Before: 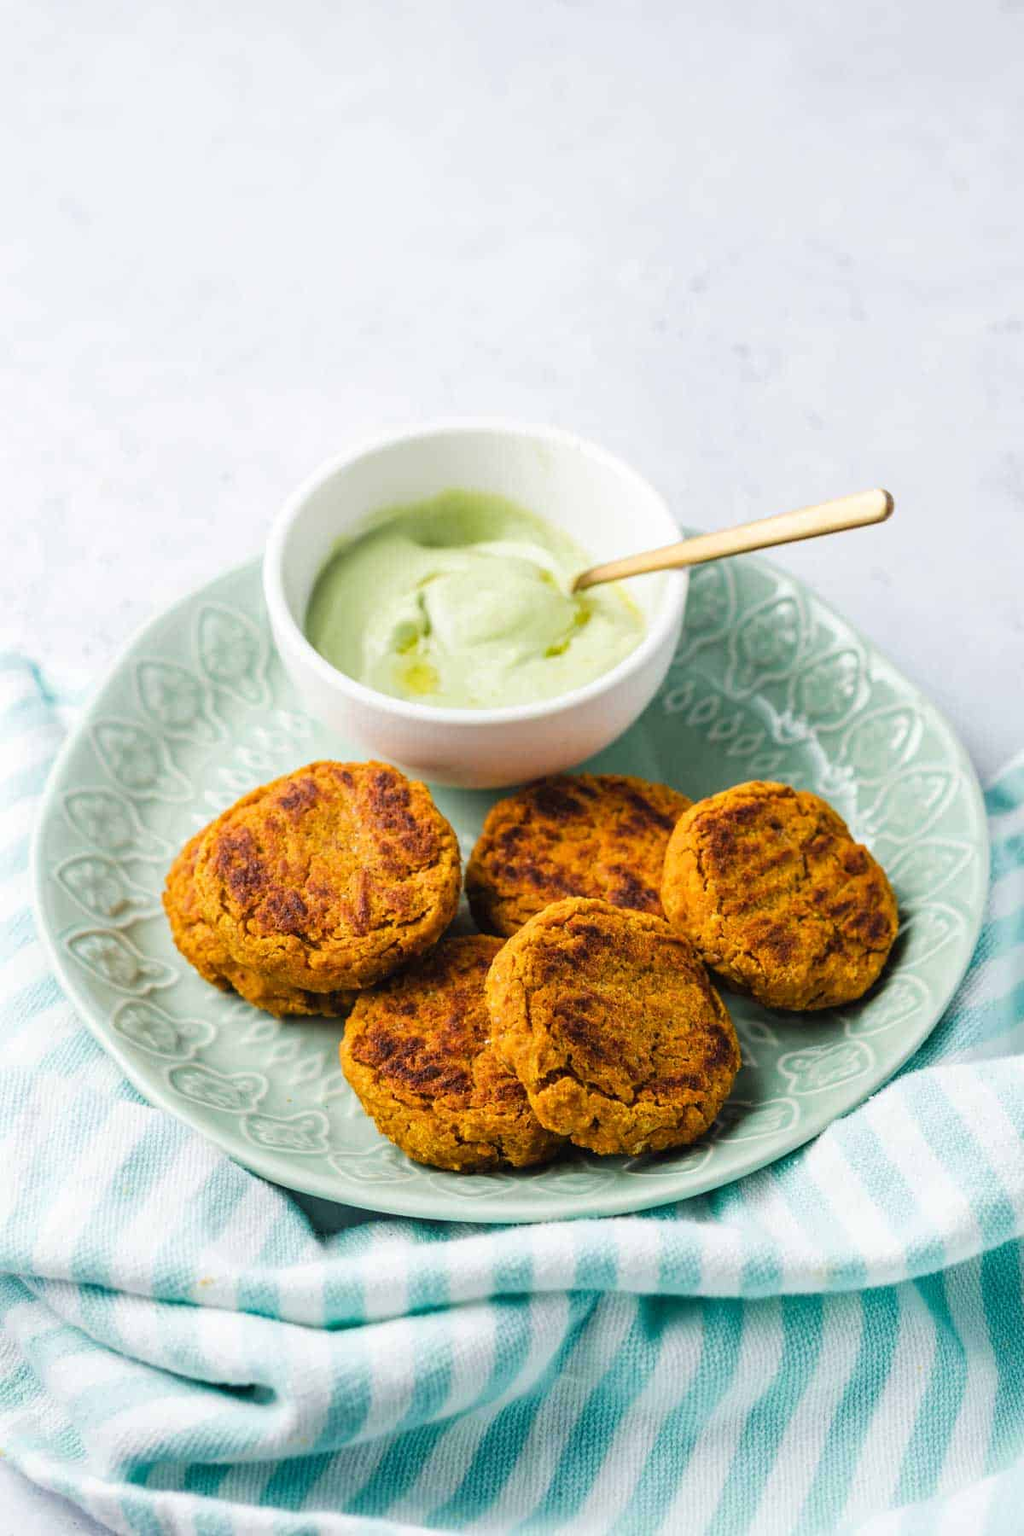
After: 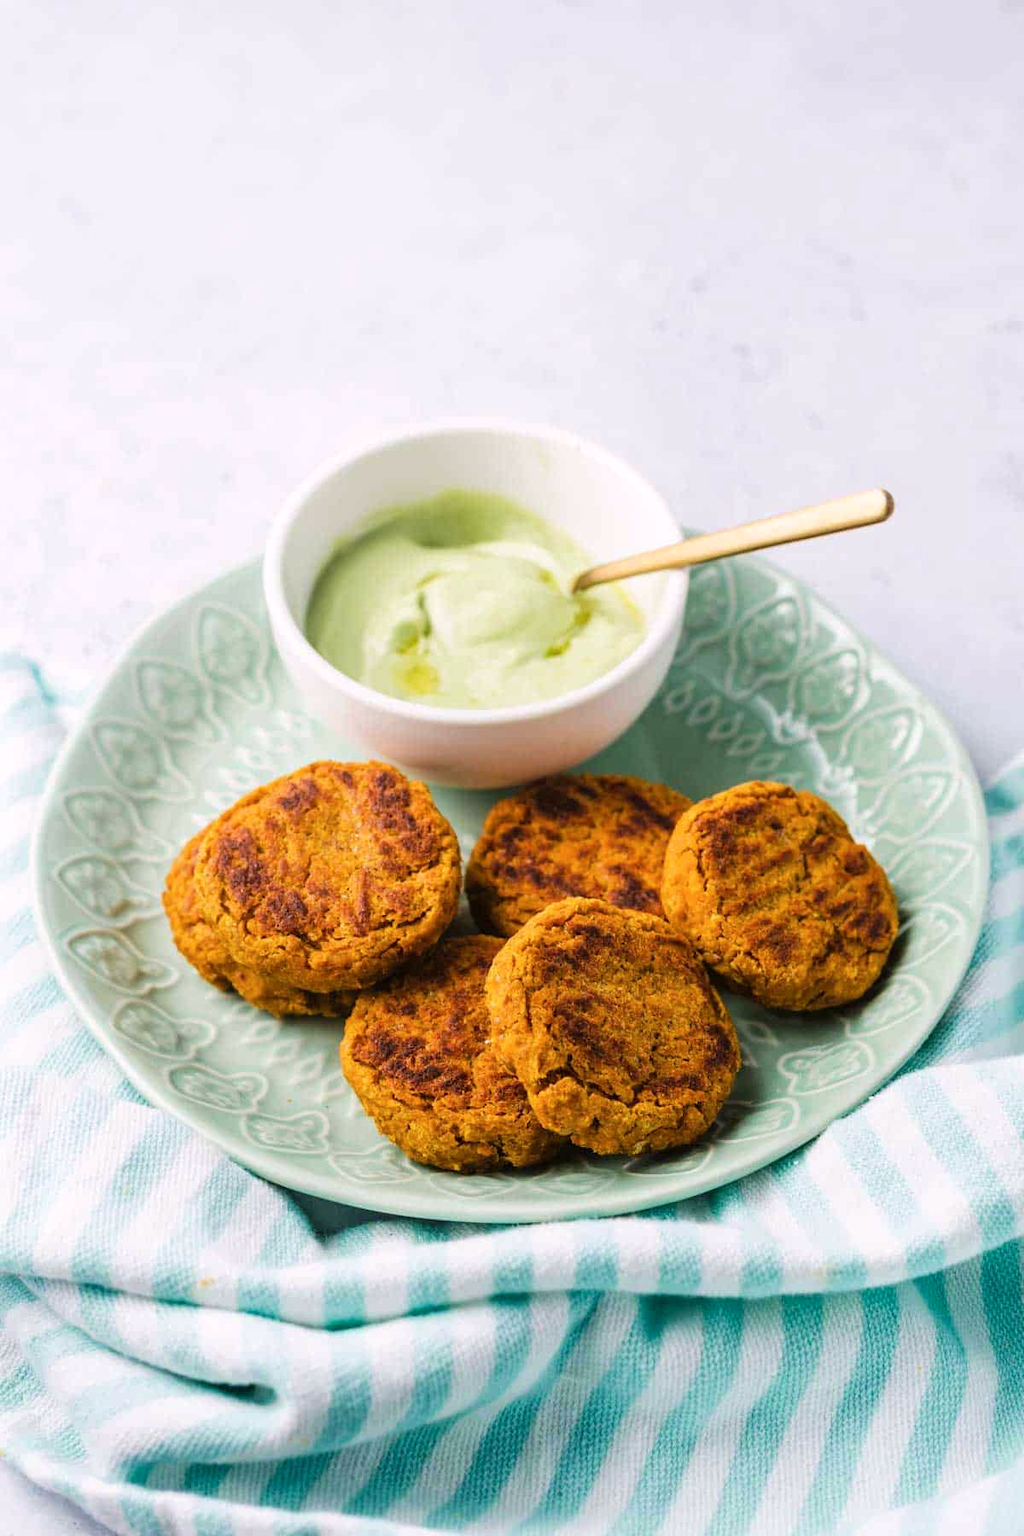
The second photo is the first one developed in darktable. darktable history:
color correction: highlights a* 3.07, highlights b* -1.13, shadows a* -0.099, shadows b* 2.62, saturation 0.976
velvia: strength 16.69%
